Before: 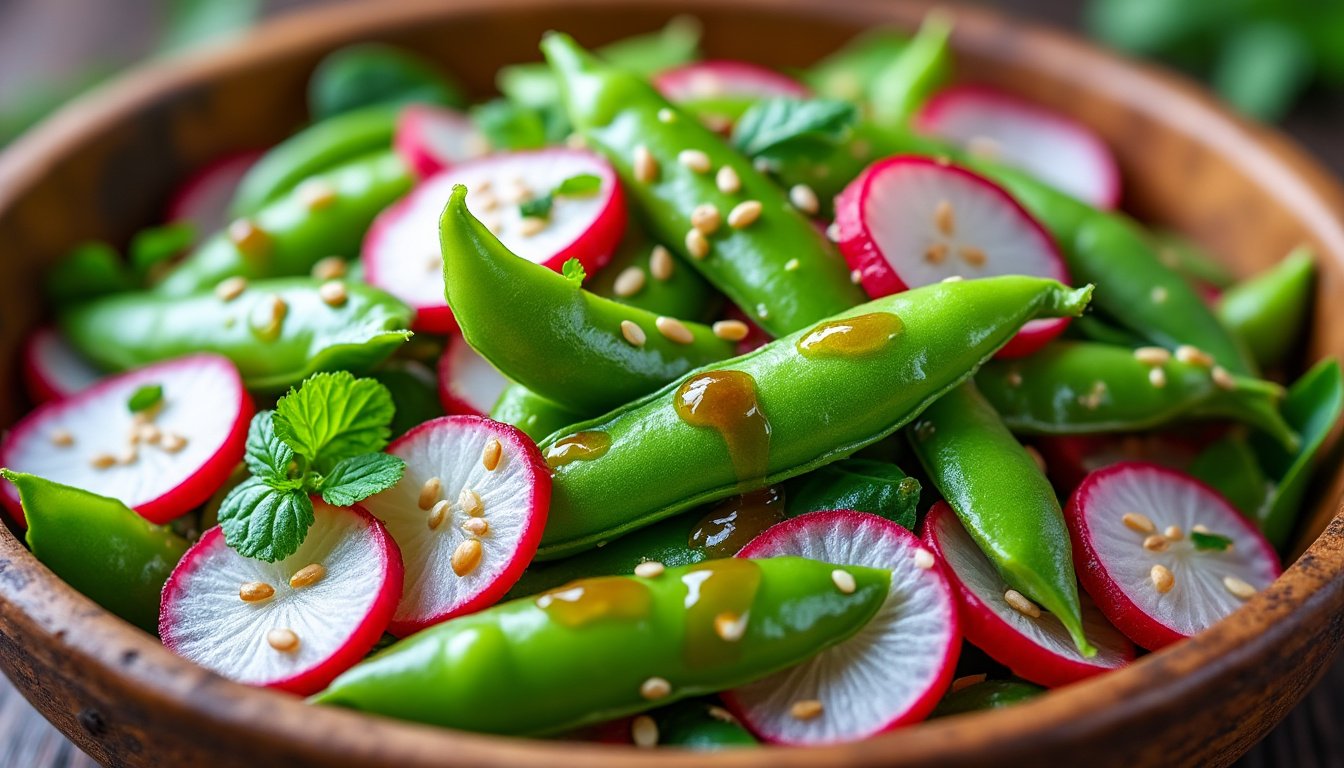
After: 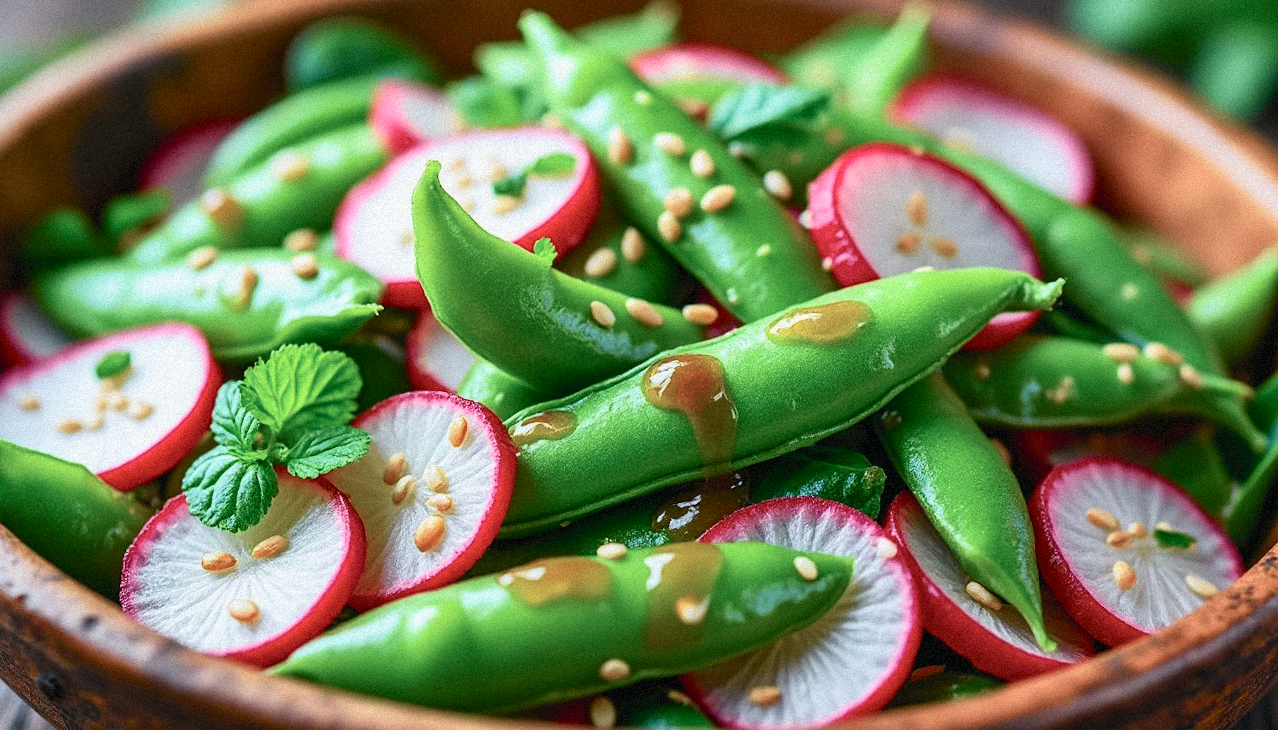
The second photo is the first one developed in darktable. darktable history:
shadows and highlights: shadows 52.34, highlights -28.23, soften with gaussian
tone curve: curves: ch0 [(0, 0.013) (0.104, 0.103) (0.258, 0.267) (0.448, 0.489) (0.709, 0.794) (0.895, 0.915) (0.994, 0.971)]; ch1 [(0, 0) (0.335, 0.298) (0.446, 0.416) (0.488, 0.488) (0.515, 0.504) (0.581, 0.615) (0.635, 0.661) (1, 1)]; ch2 [(0, 0) (0.314, 0.306) (0.436, 0.447) (0.502, 0.5) (0.538, 0.541) (0.568, 0.603) (0.641, 0.635) (0.717, 0.701) (1, 1)], color space Lab, independent channels, preserve colors none
crop and rotate: angle -1.69°
contrast brightness saturation: saturation -0.17
grain: mid-tones bias 0%
